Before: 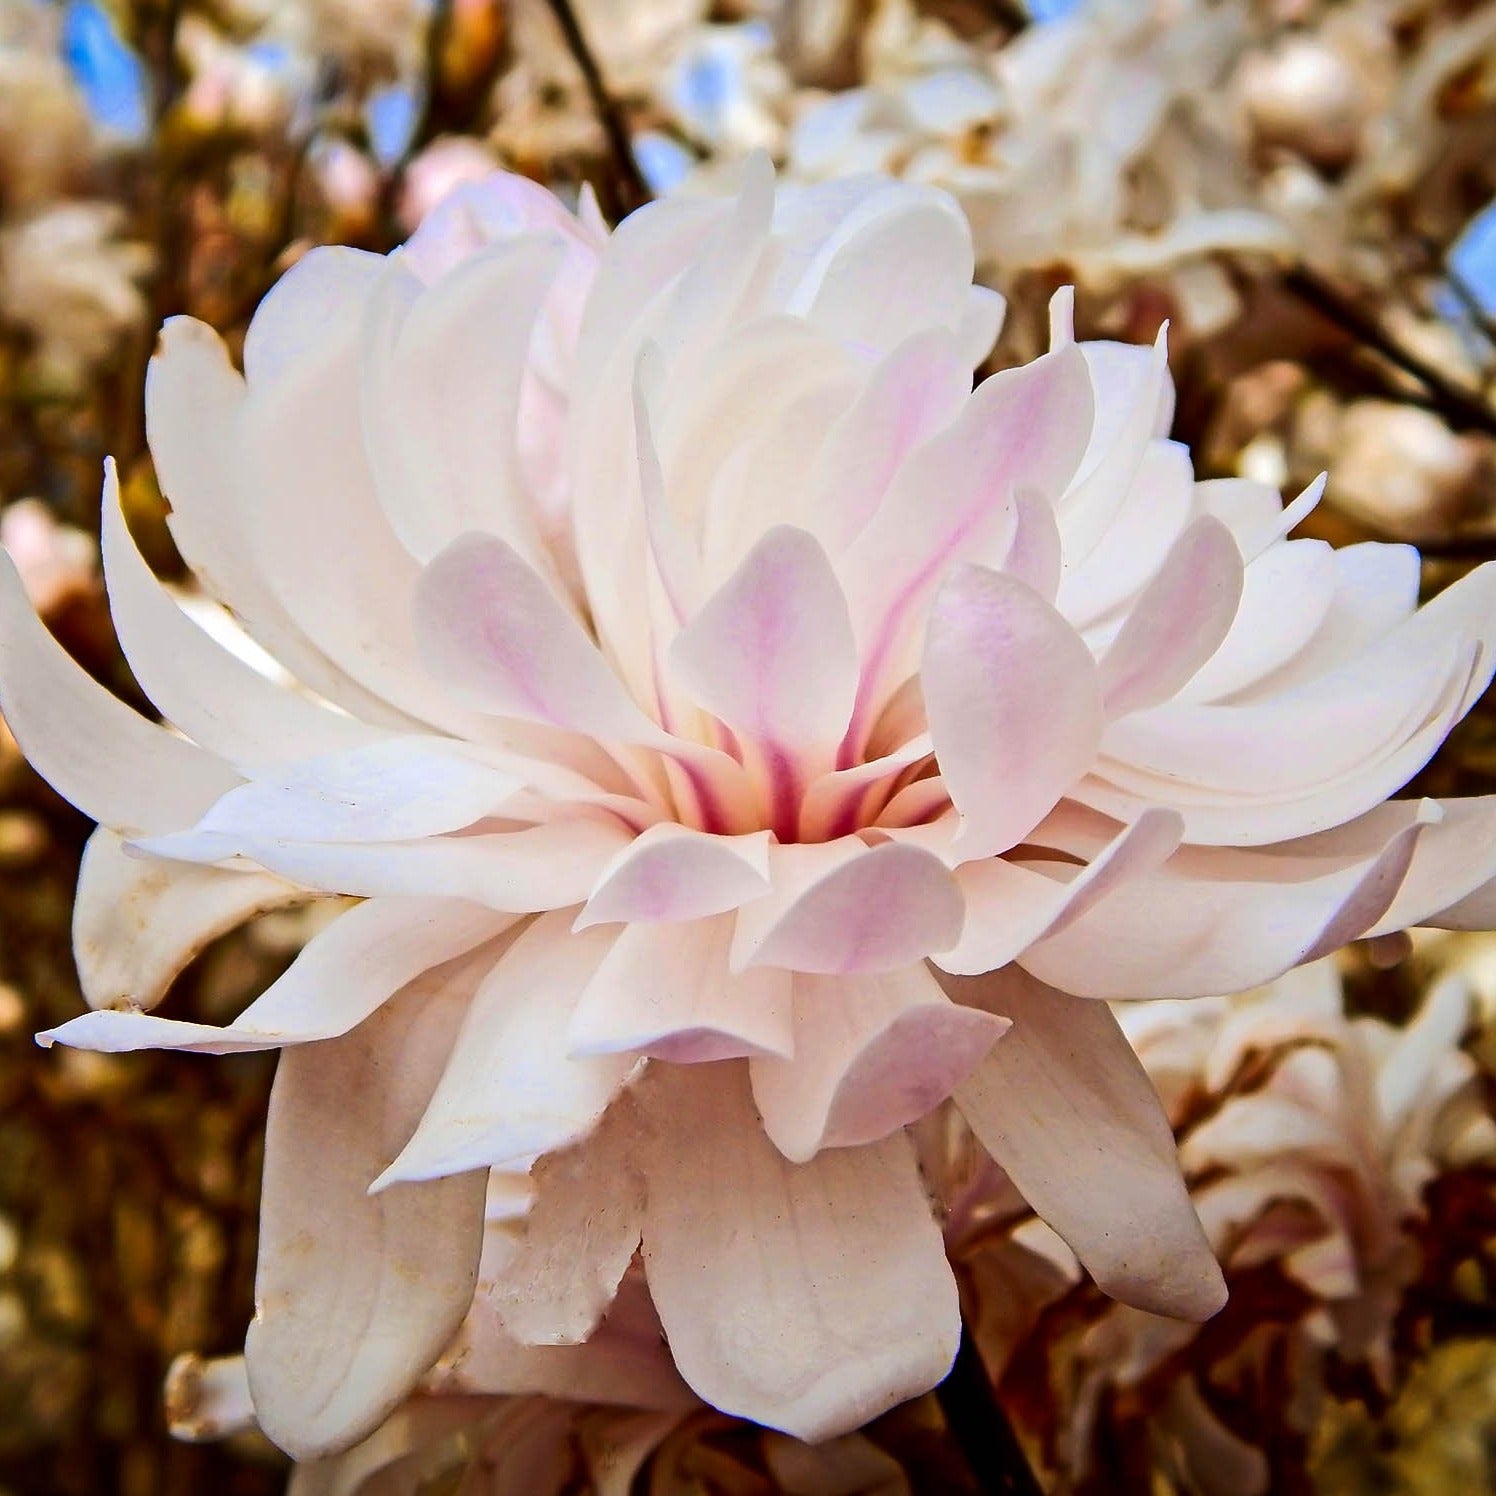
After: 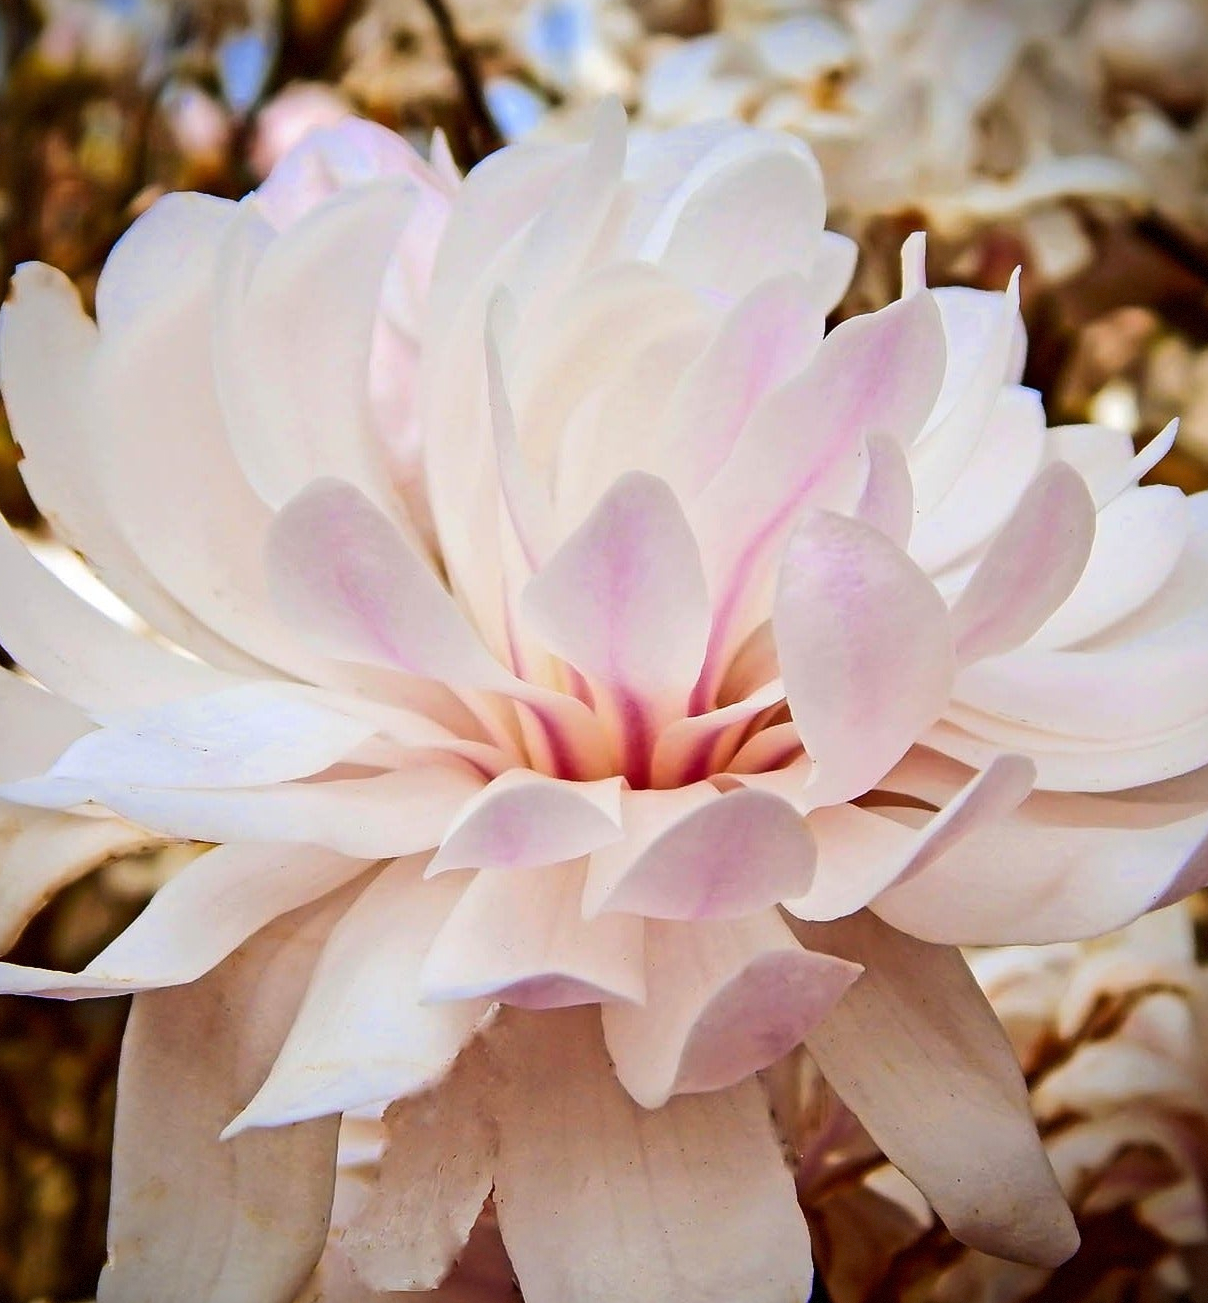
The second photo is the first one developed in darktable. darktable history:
vignetting: fall-off radius 61.16%, brightness -0.57, saturation 0, dithering 8-bit output, unbound false
crop: left 9.954%, top 3.665%, right 9.258%, bottom 9.178%
